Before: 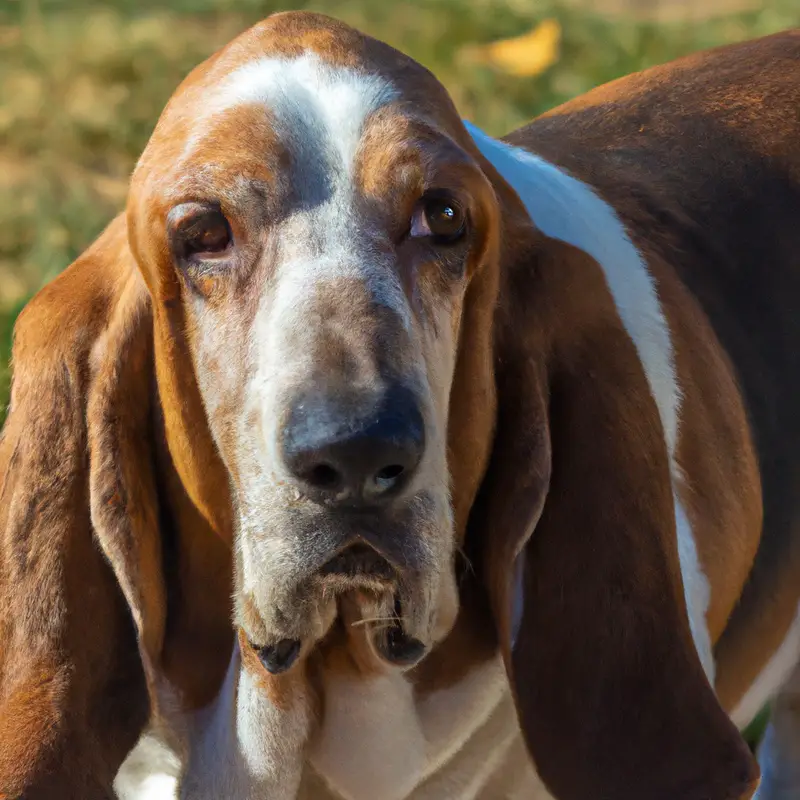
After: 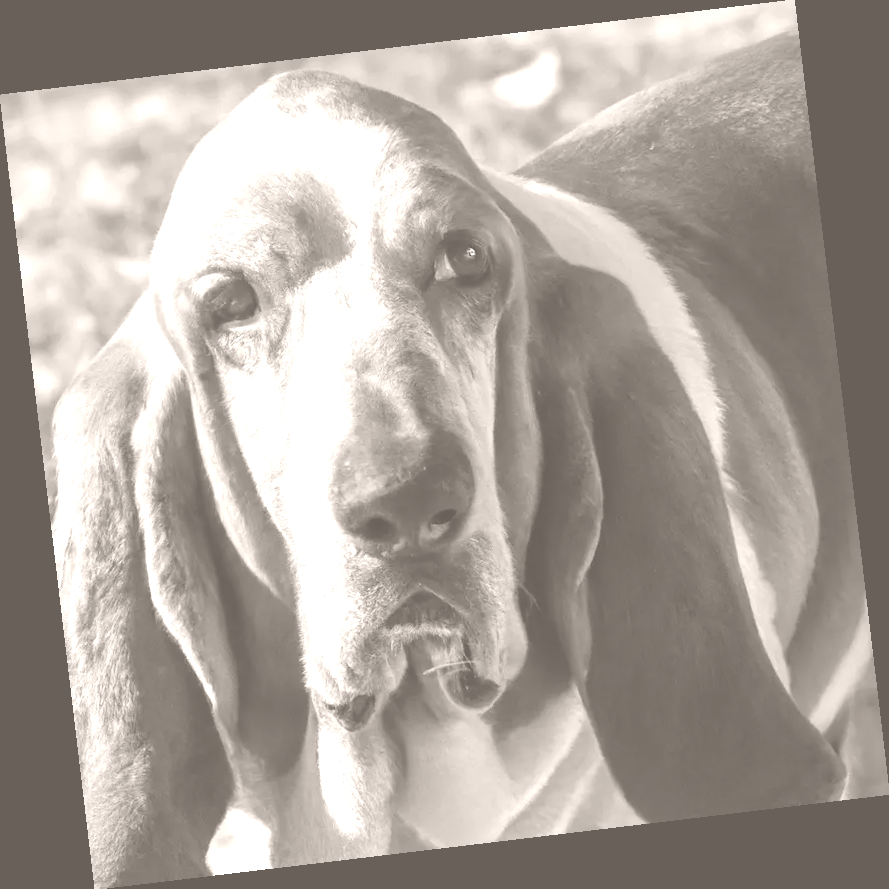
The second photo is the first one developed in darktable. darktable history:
color balance: lift [1.007, 1, 1, 1], gamma [1.097, 1, 1, 1]
colorize: hue 34.49°, saturation 35.33%, source mix 100%, lightness 55%, version 1
rotate and perspective: rotation -6.83°, automatic cropping off
